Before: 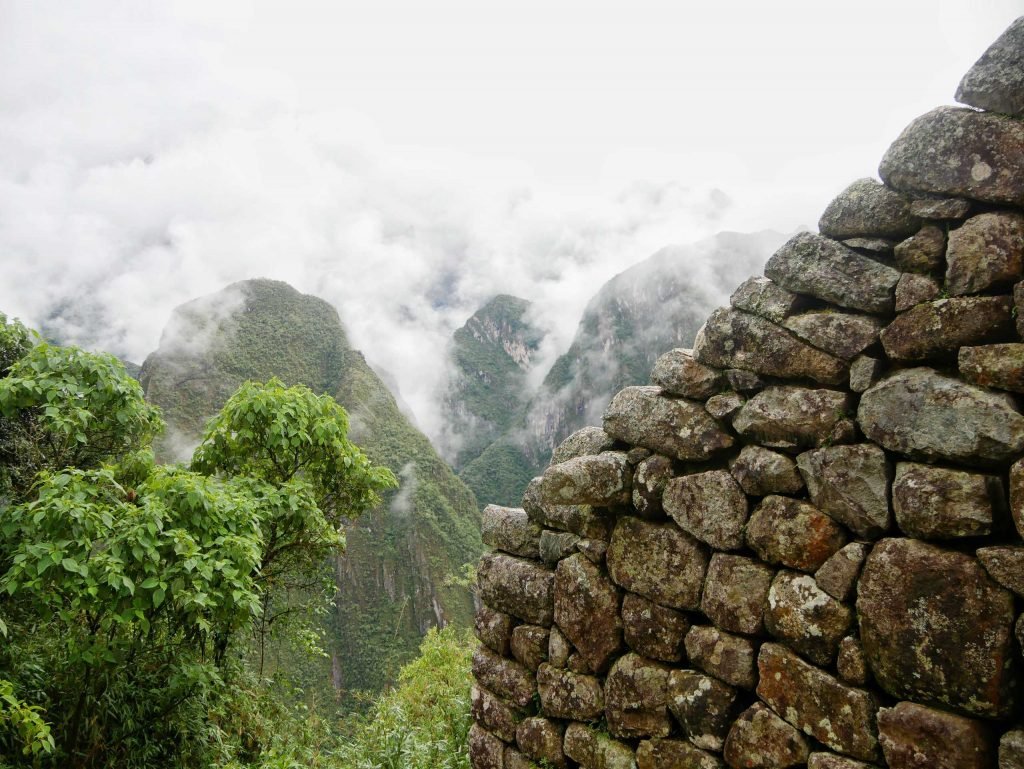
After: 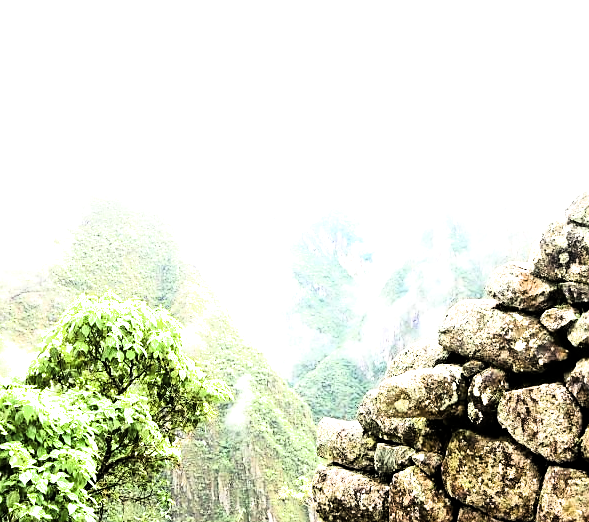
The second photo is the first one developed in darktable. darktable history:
tone equalizer: -8 EV 0.261 EV, -7 EV 0.438 EV, -6 EV 0.398 EV, -5 EV 0.243 EV, -3 EV -0.251 EV, -2 EV -0.431 EV, -1 EV -0.431 EV, +0 EV -0.276 EV
crop: left 16.208%, top 11.345%, right 26.224%, bottom 20.749%
exposure: black level correction 0, exposure 1.973 EV, compensate highlight preservation false
sharpen: radius 1.046, threshold 0.969
filmic rgb: black relative exposure -3.67 EV, white relative exposure 2.44 EV, hardness 3.3
tone curve: curves: ch0 [(0, 0) (0.139, 0.067) (0.319, 0.269) (0.498, 0.505) (0.725, 0.824) (0.864, 0.945) (0.985, 1)]; ch1 [(0, 0) (0.291, 0.197) (0.456, 0.426) (0.495, 0.488) (0.557, 0.578) (0.599, 0.644) (0.702, 0.786) (1, 1)]; ch2 [(0, 0) (0.125, 0.089) (0.353, 0.329) (0.447, 0.43) (0.557, 0.566) (0.63, 0.667) (1, 1)], color space Lab, linked channels, preserve colors none
